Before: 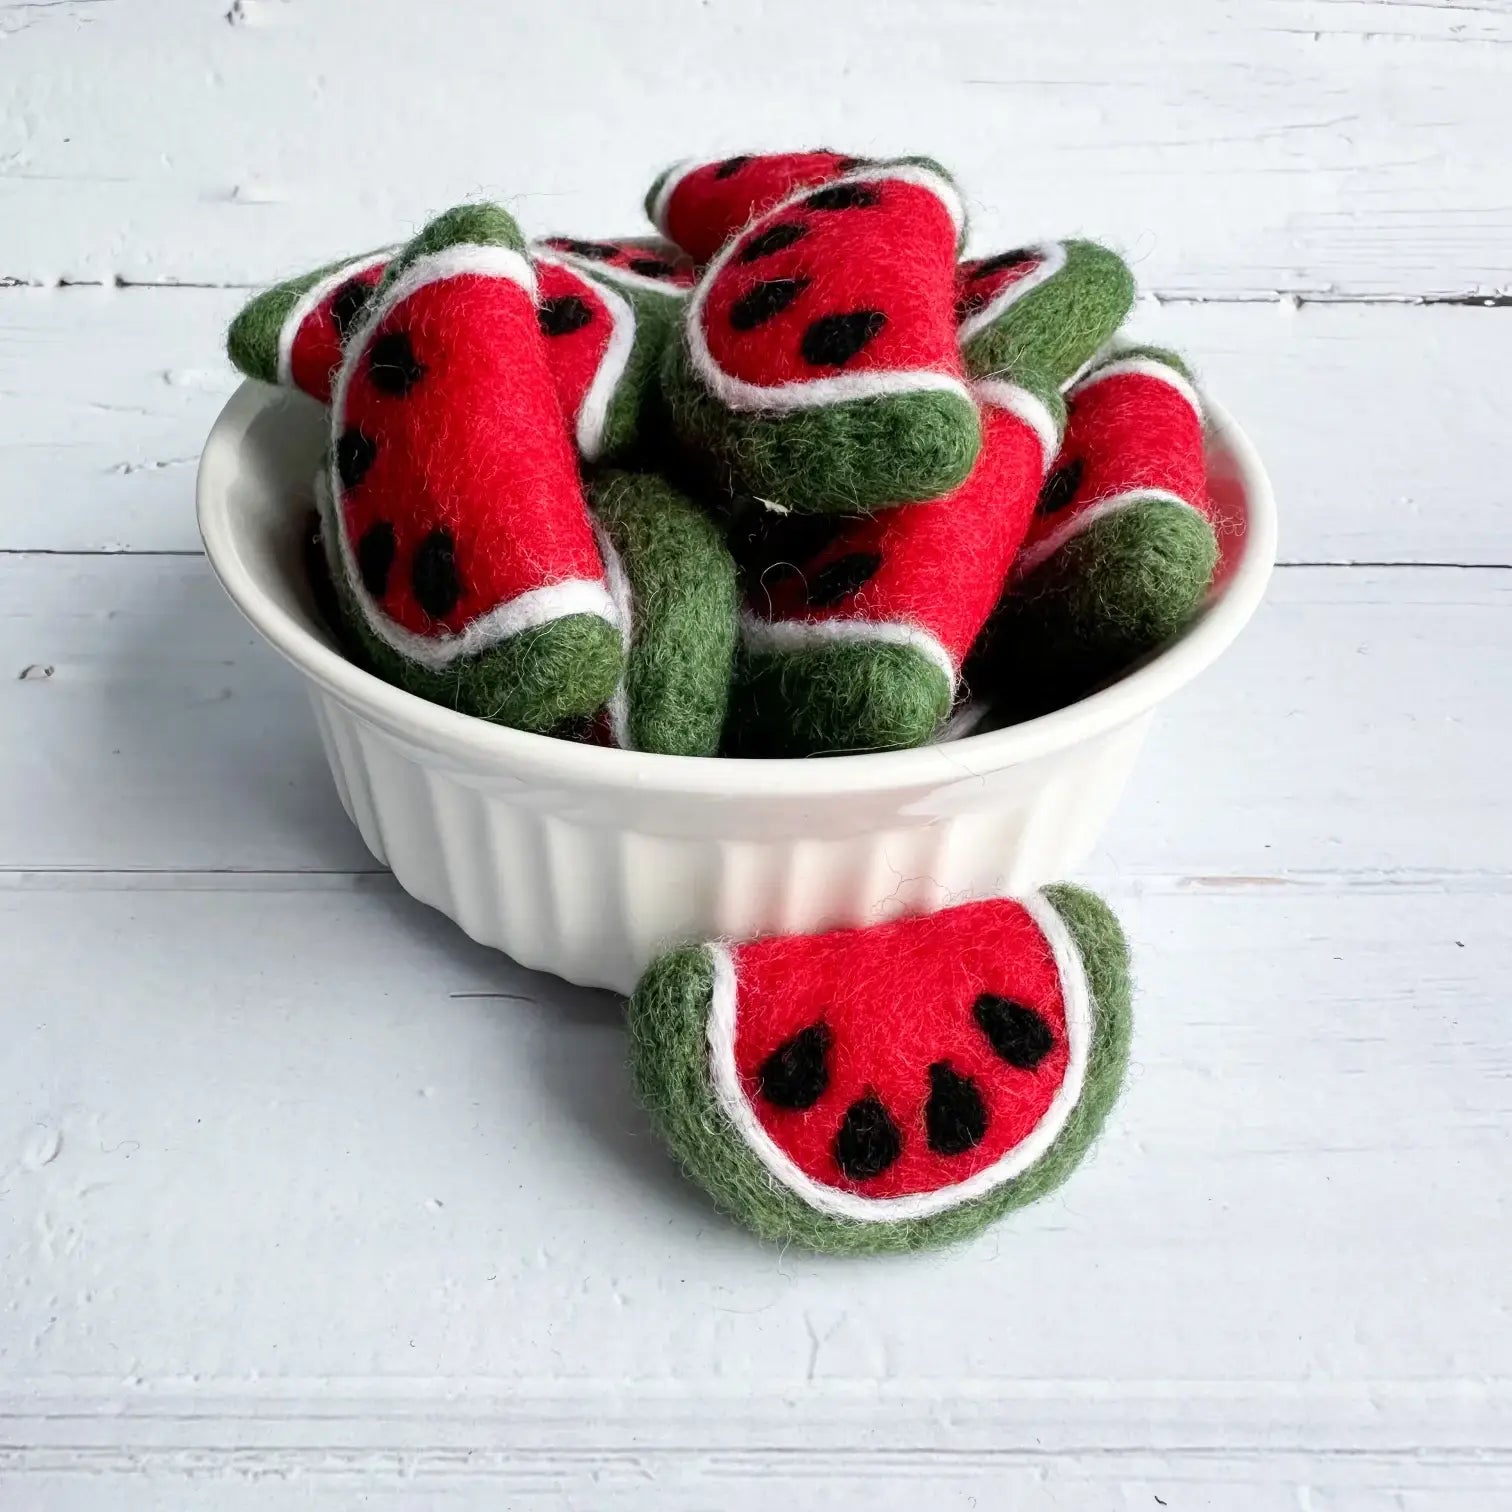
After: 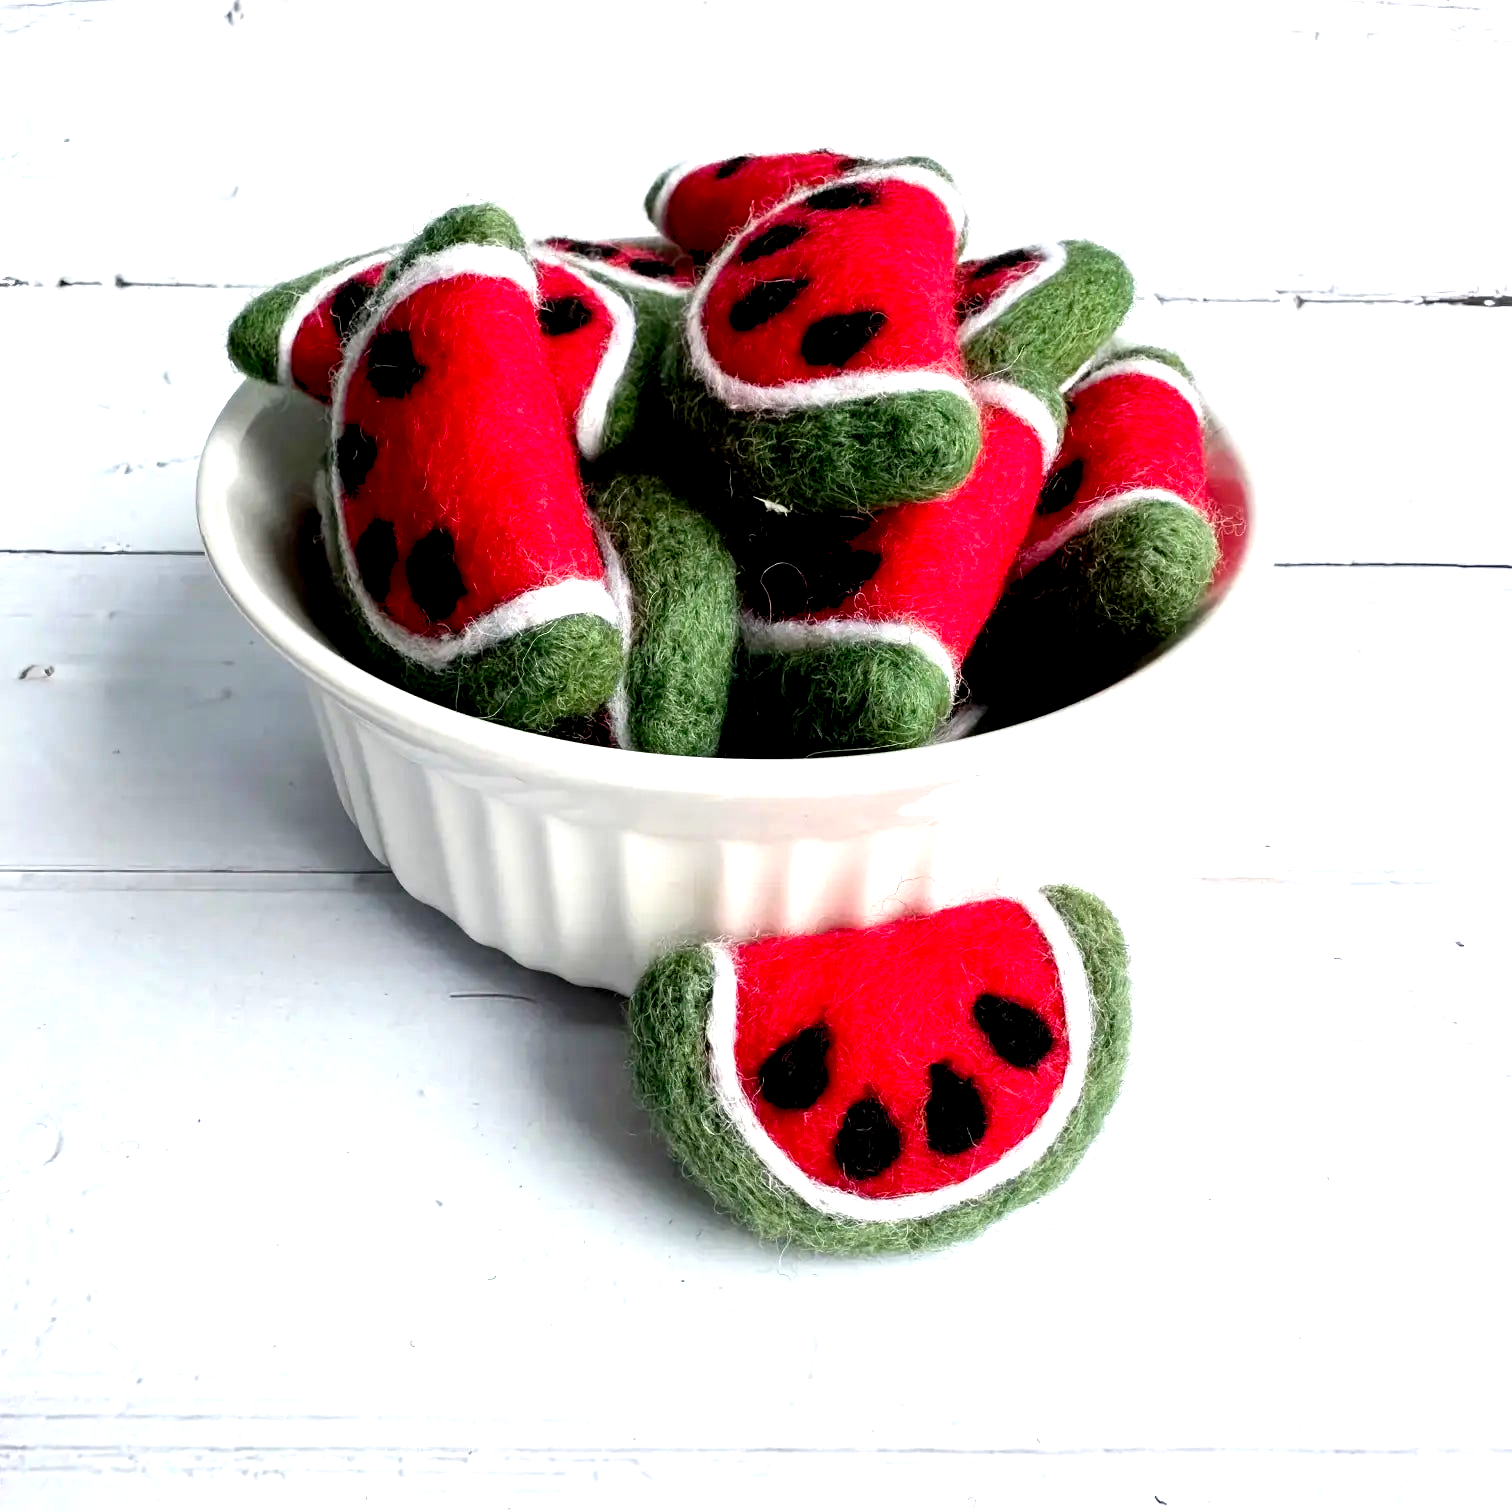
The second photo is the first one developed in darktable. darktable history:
exposure: black level correction 0.009, exposure -0.637 EV, compensate highlight preservation false
tone equalizer: on, module defaults
levels: levels [0, 0.352, 0.703]
